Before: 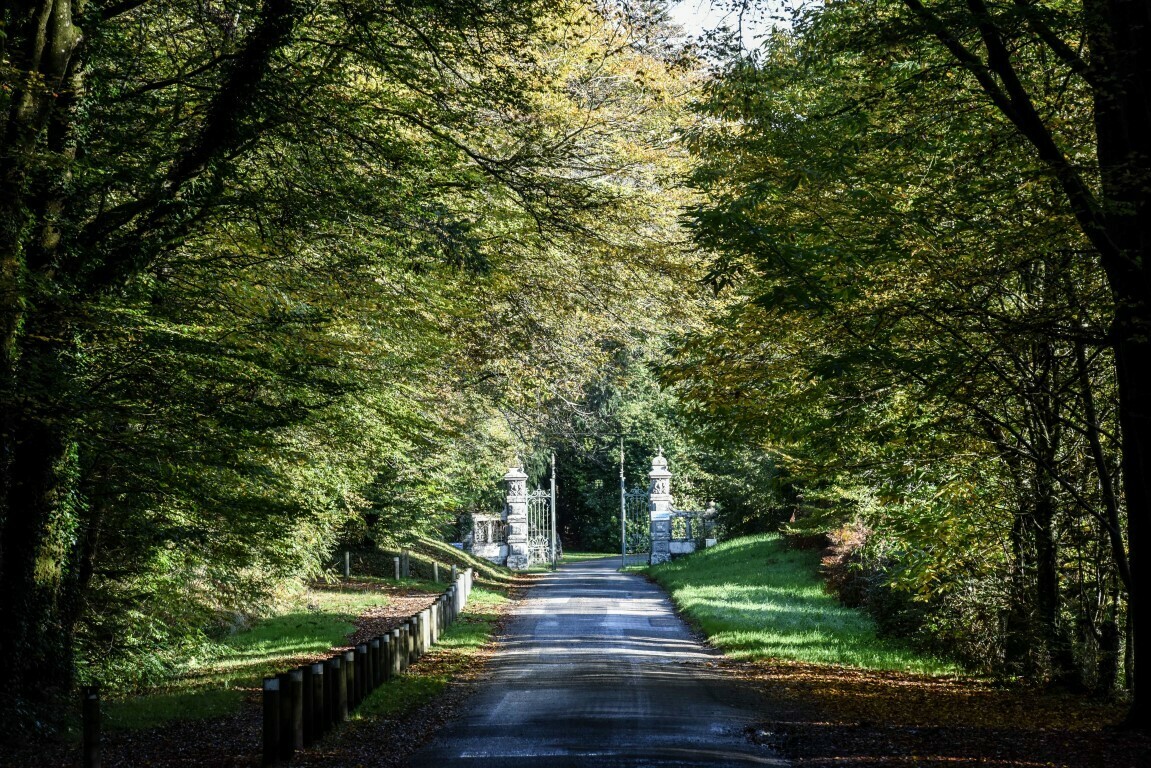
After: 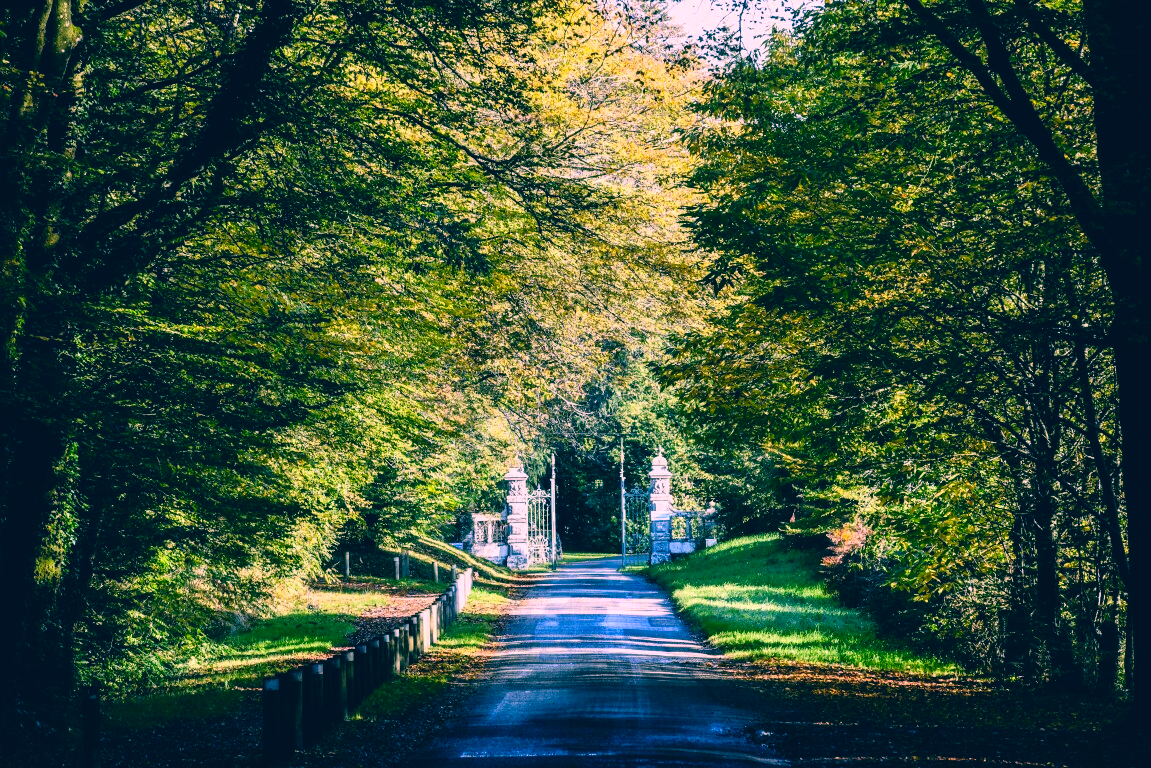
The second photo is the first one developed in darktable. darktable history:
color correction: highlights a* 17.03, highlights b* 0.205, shadows a* -15.38, shadows b* -14.56, saturation 1.5
tone curve: curves: ch0 [(0, 0) (0.004, 0.001) (0.133, 0.112) (0.325, 0.362) (0.832, 0.893) (1, 1)], color space Lab, linked channels, preserve colors none
